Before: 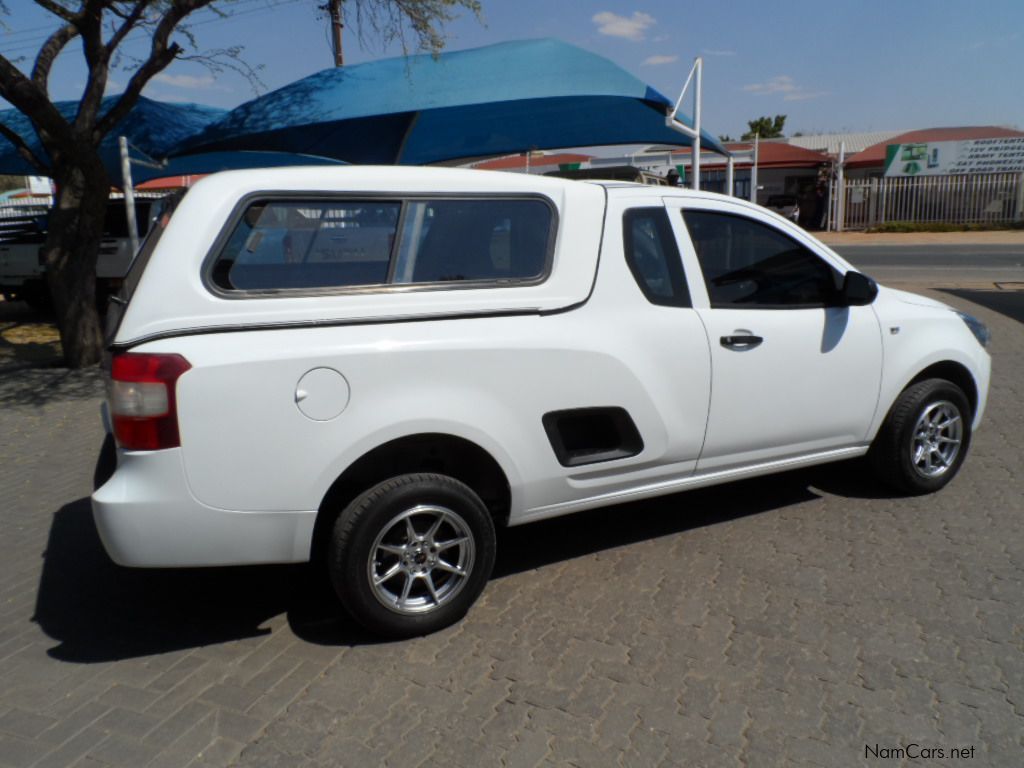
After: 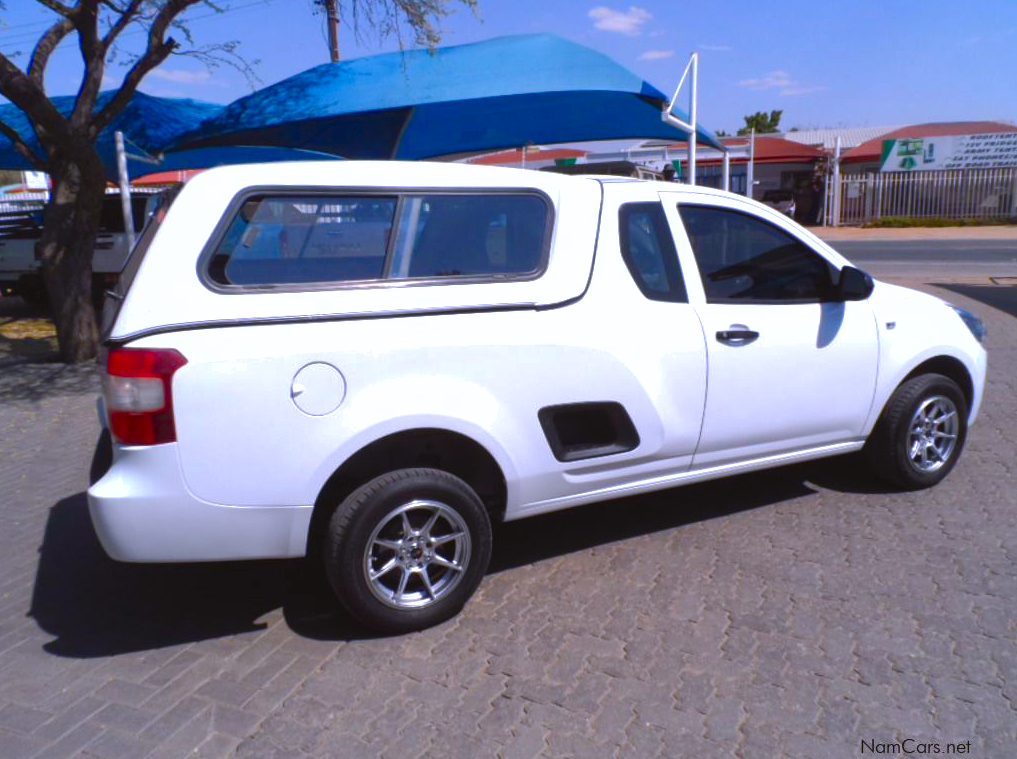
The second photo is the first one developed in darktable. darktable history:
crop: left 0.452%, top 0.701%, right 0.203%, bottom 0.425%
exposure: black level correction 0, exposure 0.694 EV, compensate highlight preservation false
contrast brightness saturation: contrast 0.079, saturation 0.022
color calibration: illuminant custom, x 0.373, y 0.388, temperature 4225.2 K
shadows and highlights: on, module defaults
local contrast: mode bilateral grid, contrast 16, coarseness 36, detail 104%, midtone range 0.2
color balance rgb: shadows lift › luminance -10.317%, power › luminance -3.685%, power › chroma 0.548%, power › hue 38.73°, highlights gain › chroma 1.525%, highlights gain › hue 311.23°, global offset › luminance 0.513%, perceptual saturation grading › global saturation 20%, perceptual saturation grading › highlights -25.445%, perceptual saturation grading › shadows 24.732%, global vibrance 20%
